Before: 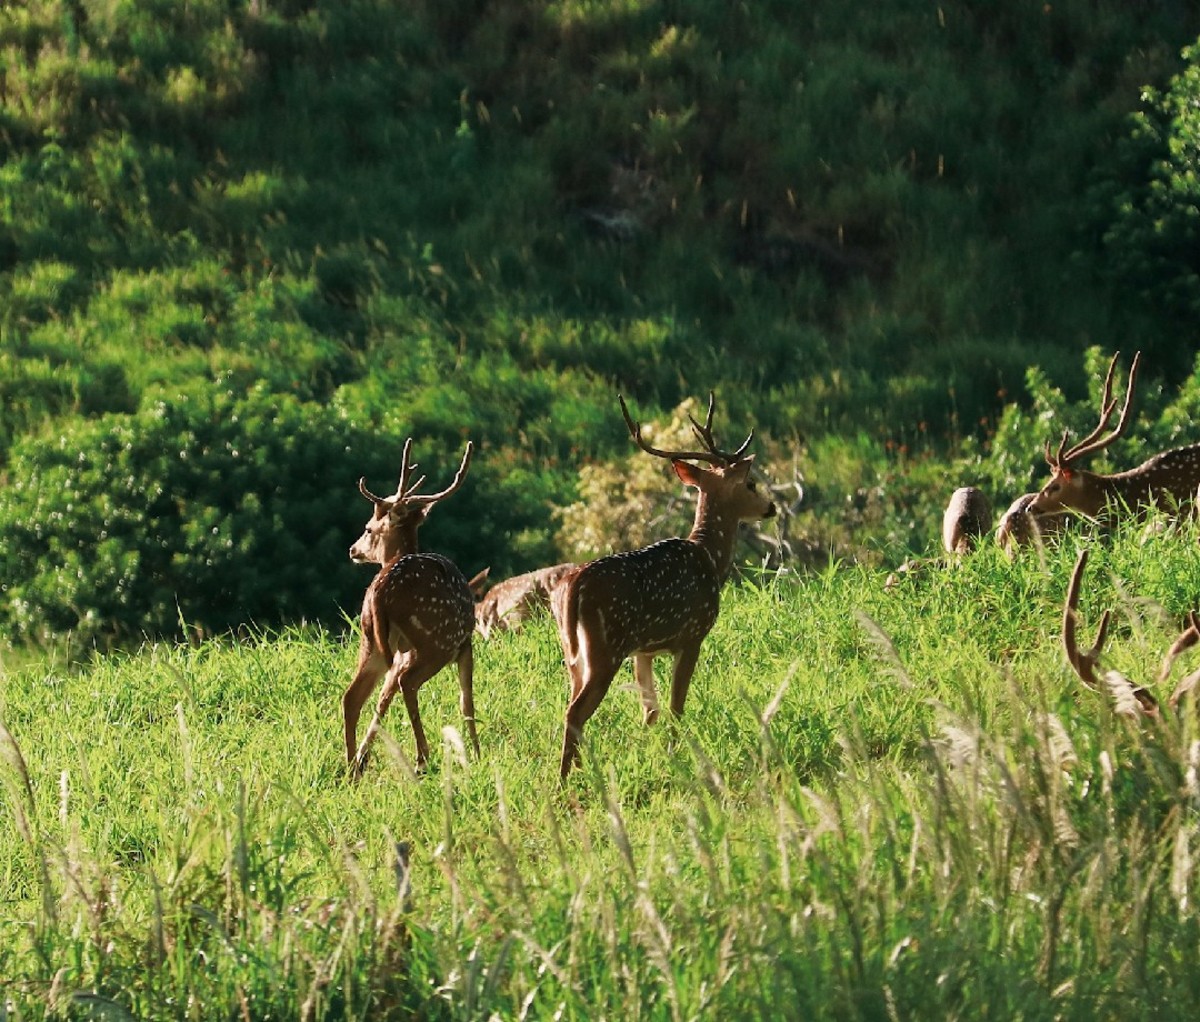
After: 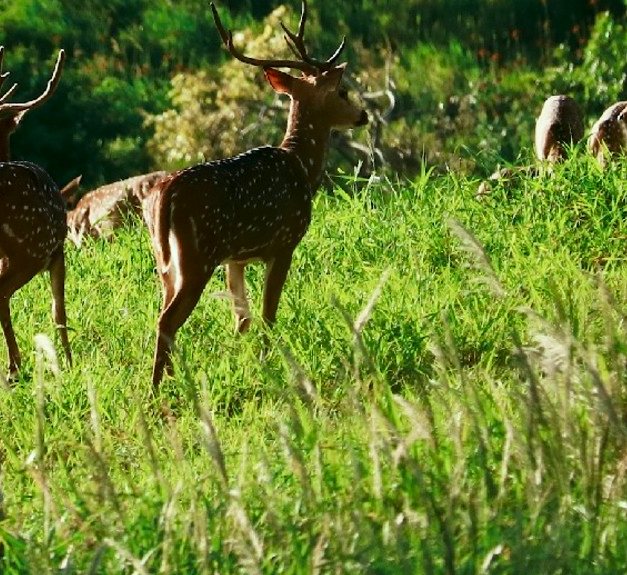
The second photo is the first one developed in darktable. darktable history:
contrast brightness saturation: contrast 0.135, brightness -0.058, saturation 0.162
crop: left 34.041%, top 38.379%, right 13.698%, bottom 5.319%
color correction: highlights a* -6.86, highlights b* 0.402
exposure: black level correction 0, exposure 0 EV, compensate exposure bias true, compensate highlight preservation false
